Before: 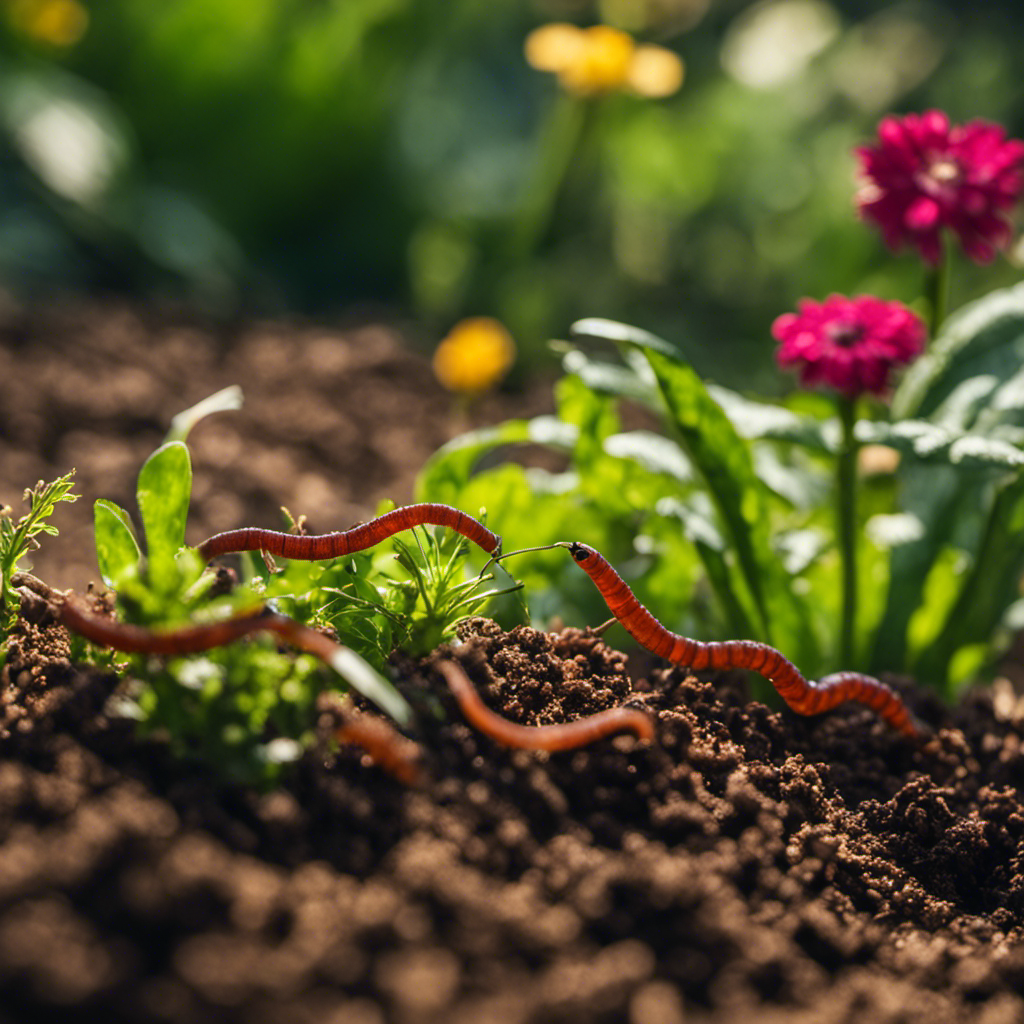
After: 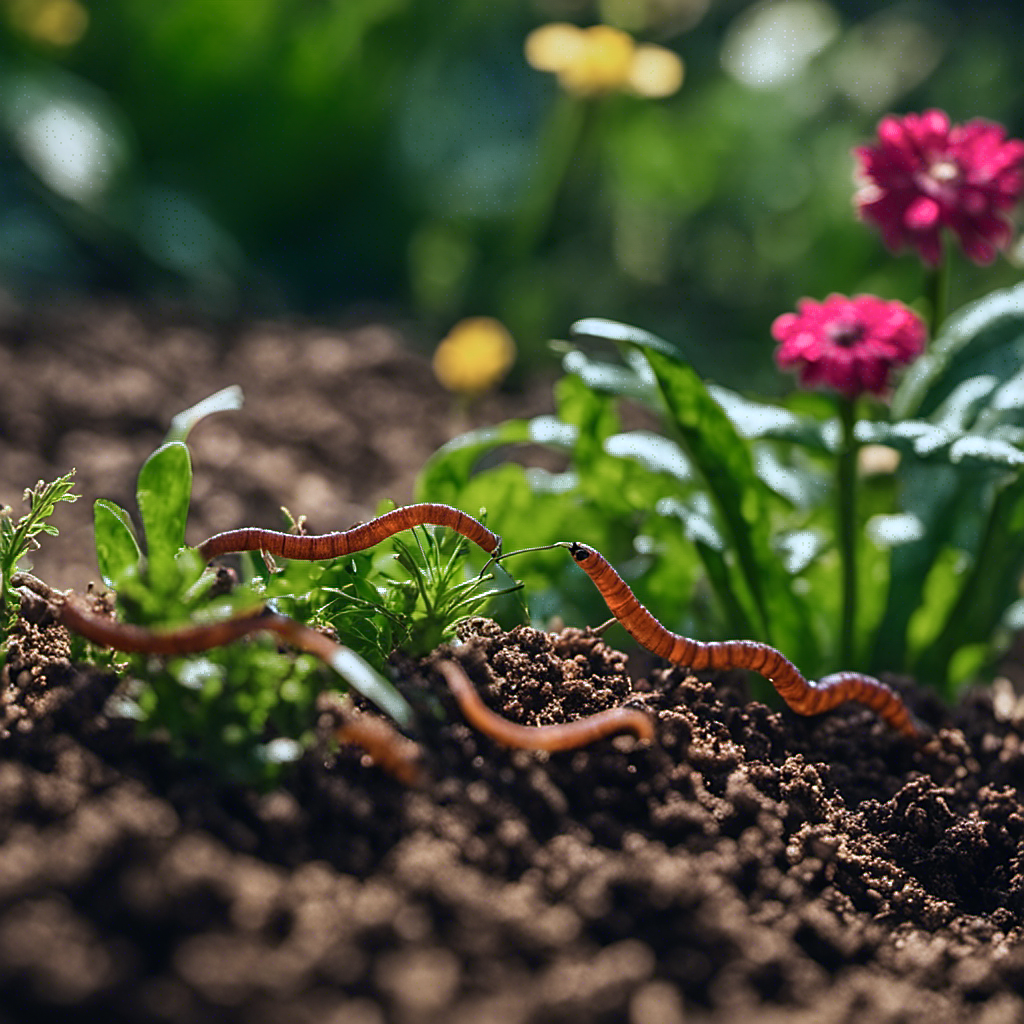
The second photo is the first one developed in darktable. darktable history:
color calibration: illuminant as shot in camera, x 0.378, y 0.381, temperature 4093.13 K, saturation algorithm version 1 (2020)
contrast brightness saturation: saturation -0.05
sharpen: on, module defaults
color zones: curves: ch0 [(0, 0.558) (0.143, 0.548) (0.286, 0.447) (0.429, 0.259) (0.571, 0.5) (0.714, 0.5) (0.857, 0.593) (1, 0.558)]; ch1 [(0, 0.543) (0.01, 0.544) (0.12, 0.492) (0.248, 0.458) (0.5, 0.534) (0.748, 0.5) (0.99, 0.469) (1, 0.543)]; ch2 [(0, 0.507) (0.143, 0.522) (0.286, 0.505) (0.429, 0.5) (0.571, 0.5) (0.714, 0.5) (0.857, 0.5) (1, 0.507)]
